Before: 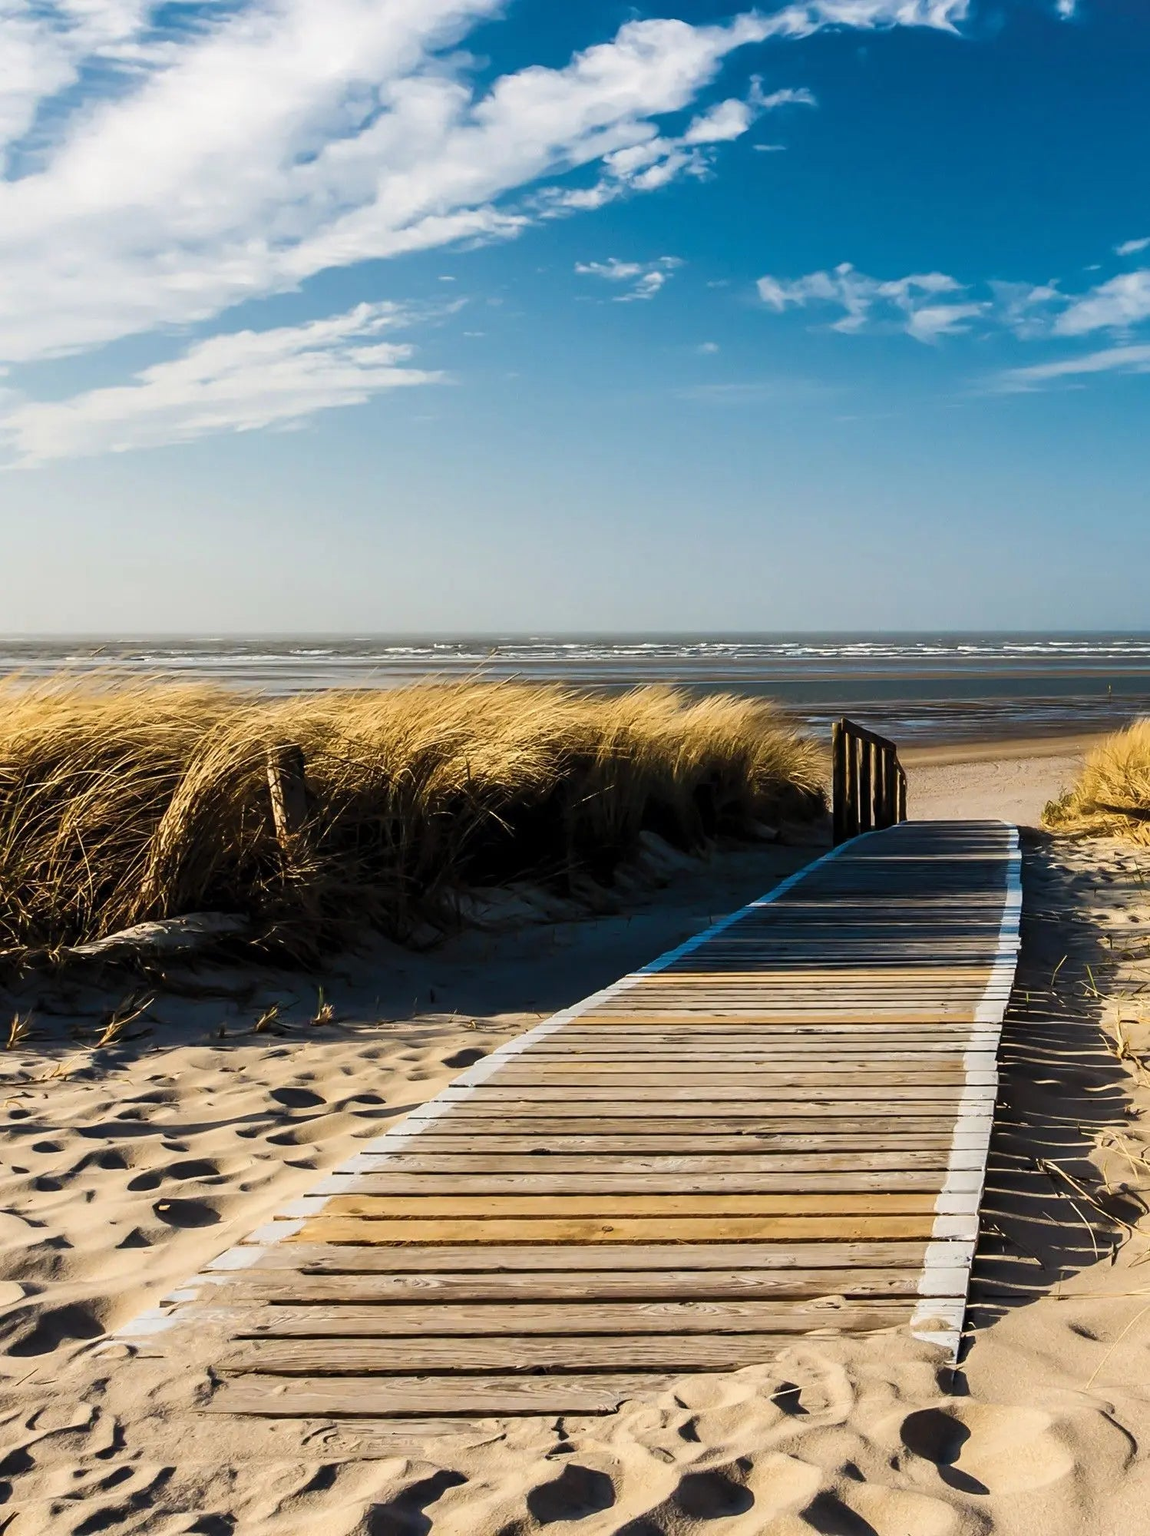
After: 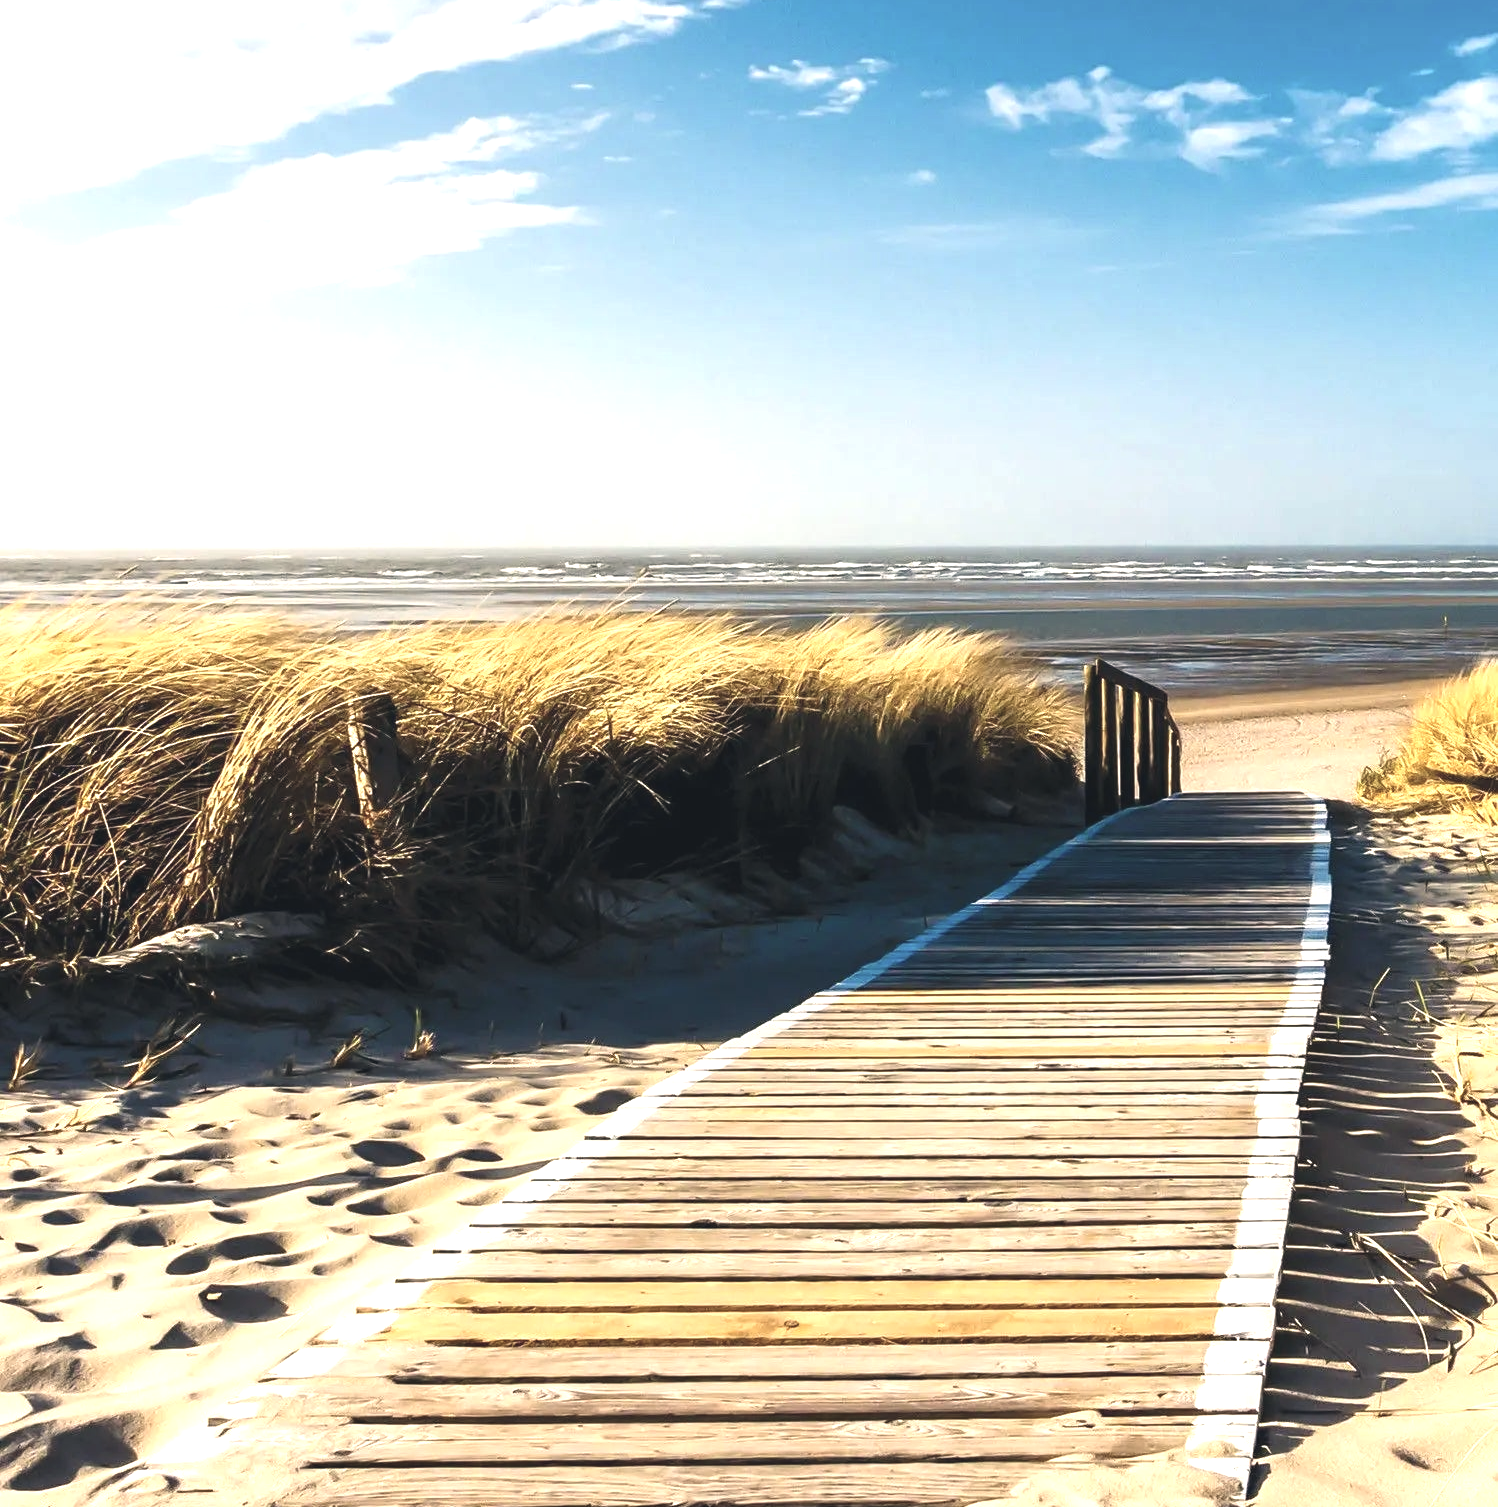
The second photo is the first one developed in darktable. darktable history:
exposure: black level correction -0.005, exposure 1.006 EV, compensate exposure bias true, compensate highlight preservation false
crop: top 13.826%, bottom 10.802%
color correction: highlights a* 2.85, highlights b* 5.03, shadows a* -2.27, shadows b* -4.94, saturation 0.812
